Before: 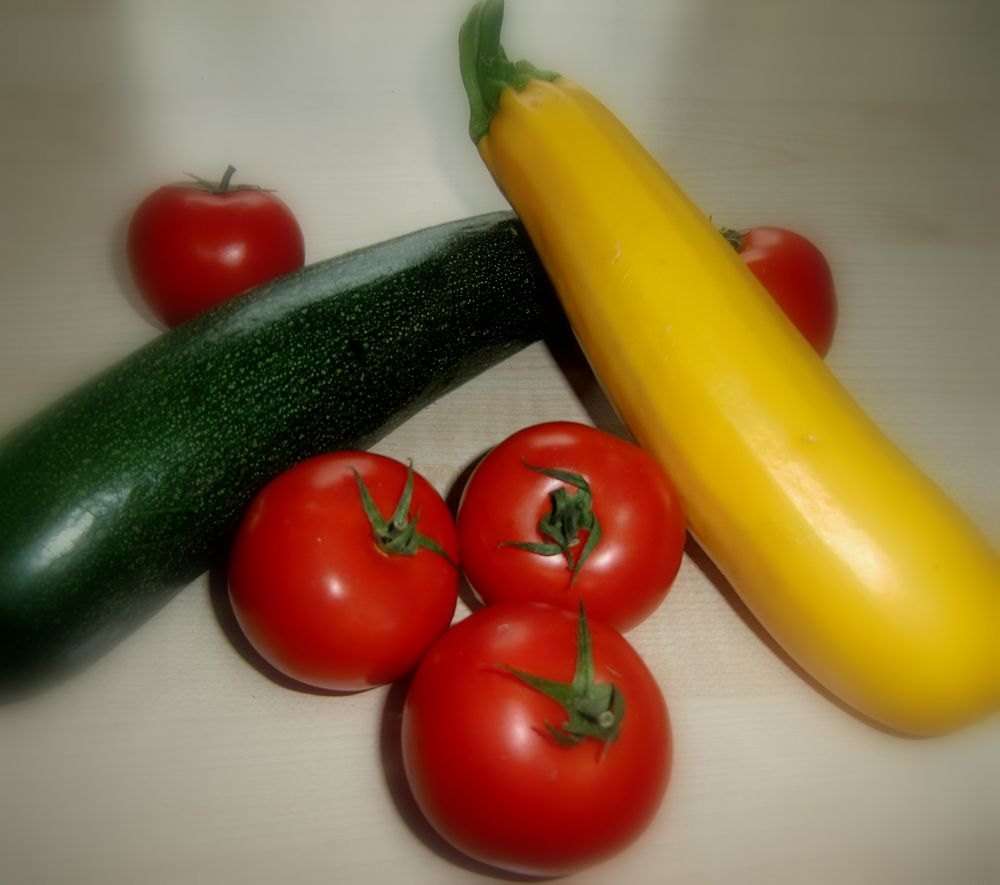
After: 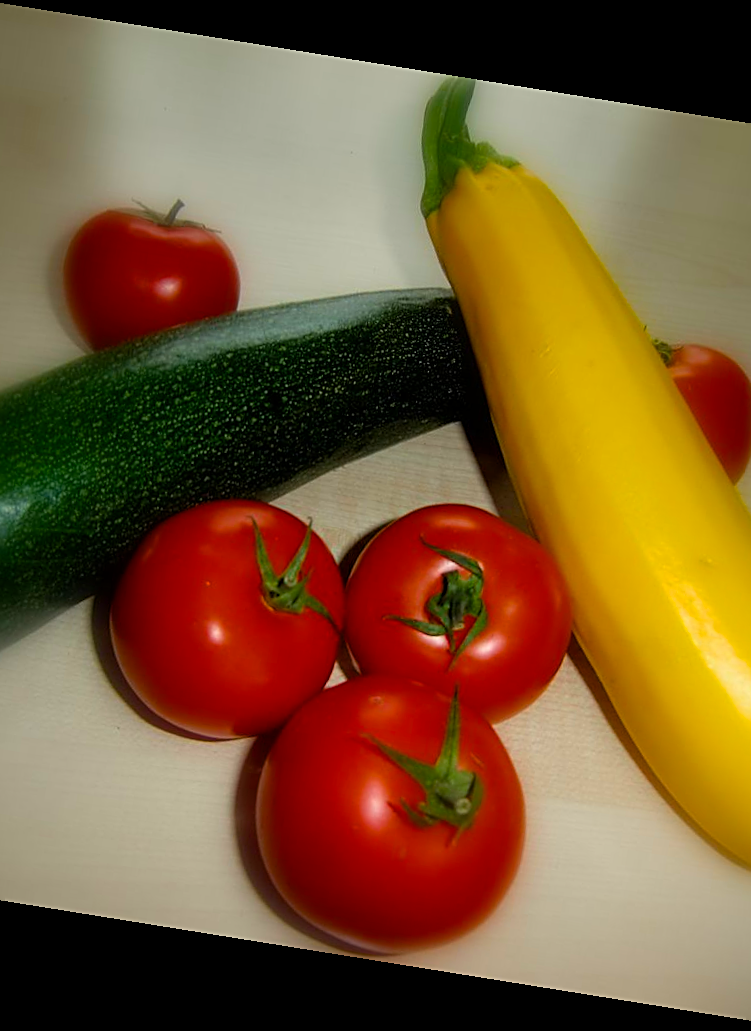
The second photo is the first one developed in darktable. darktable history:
crop and rotate: left 14.385%, right 18.948%
color balance rgb: linear chroma grading › global chroma 15%, perceptual saturation grading › global saturation 30%
rotate and perspective: rotation 9.12°, automatic cropping off
sharpen: on, module defaults
